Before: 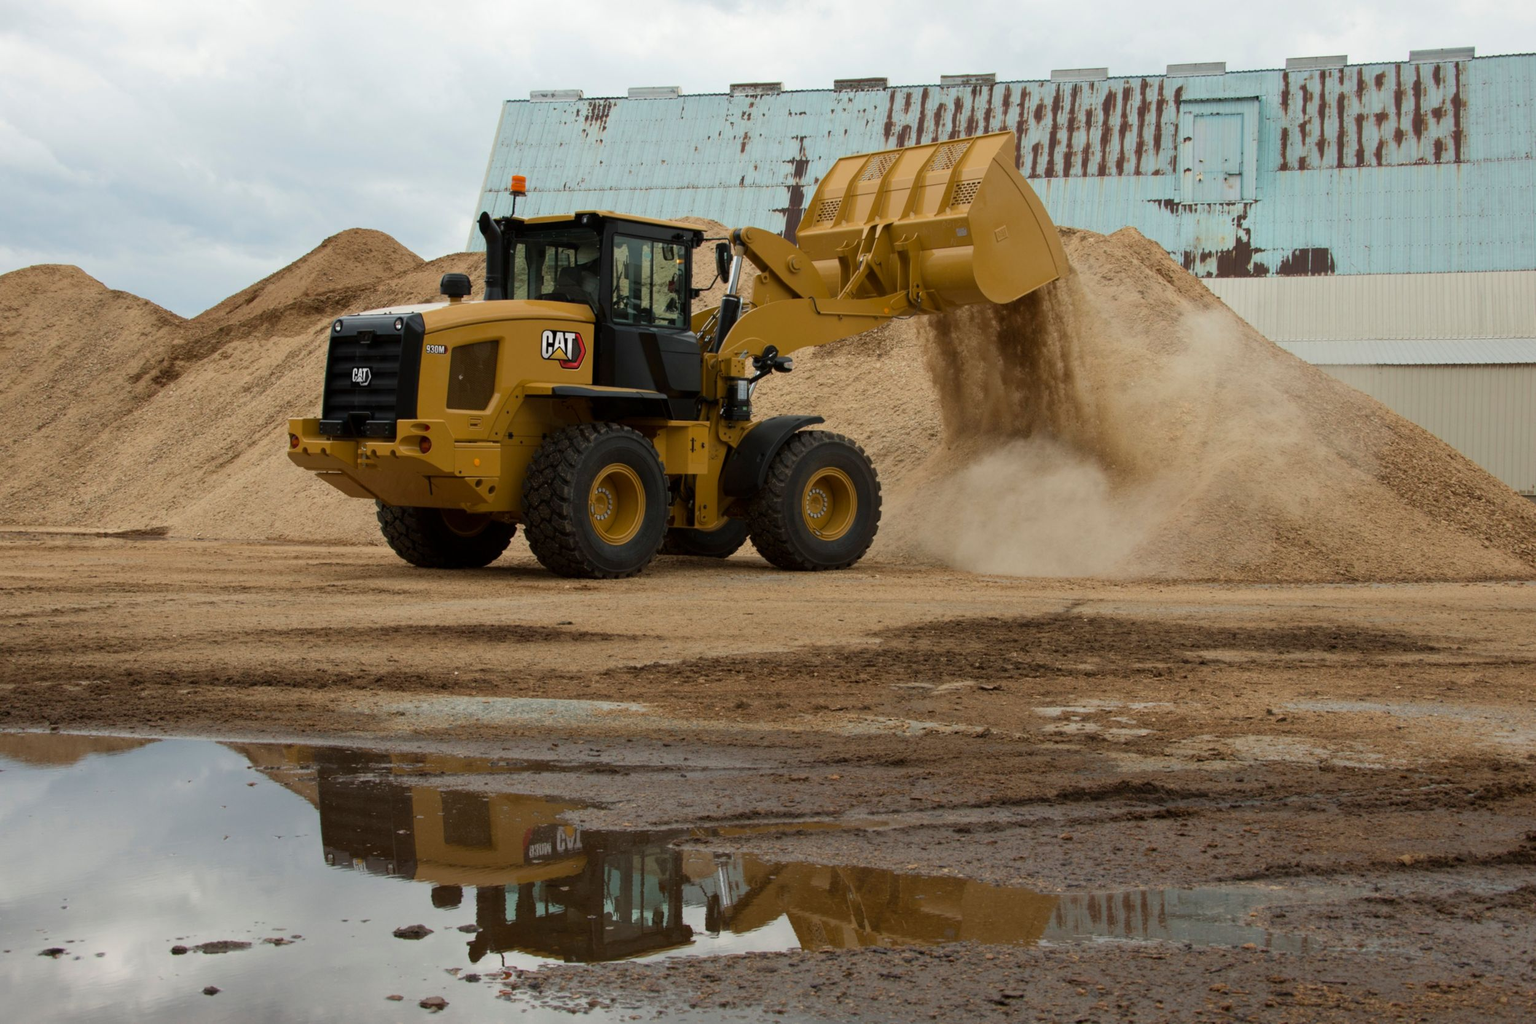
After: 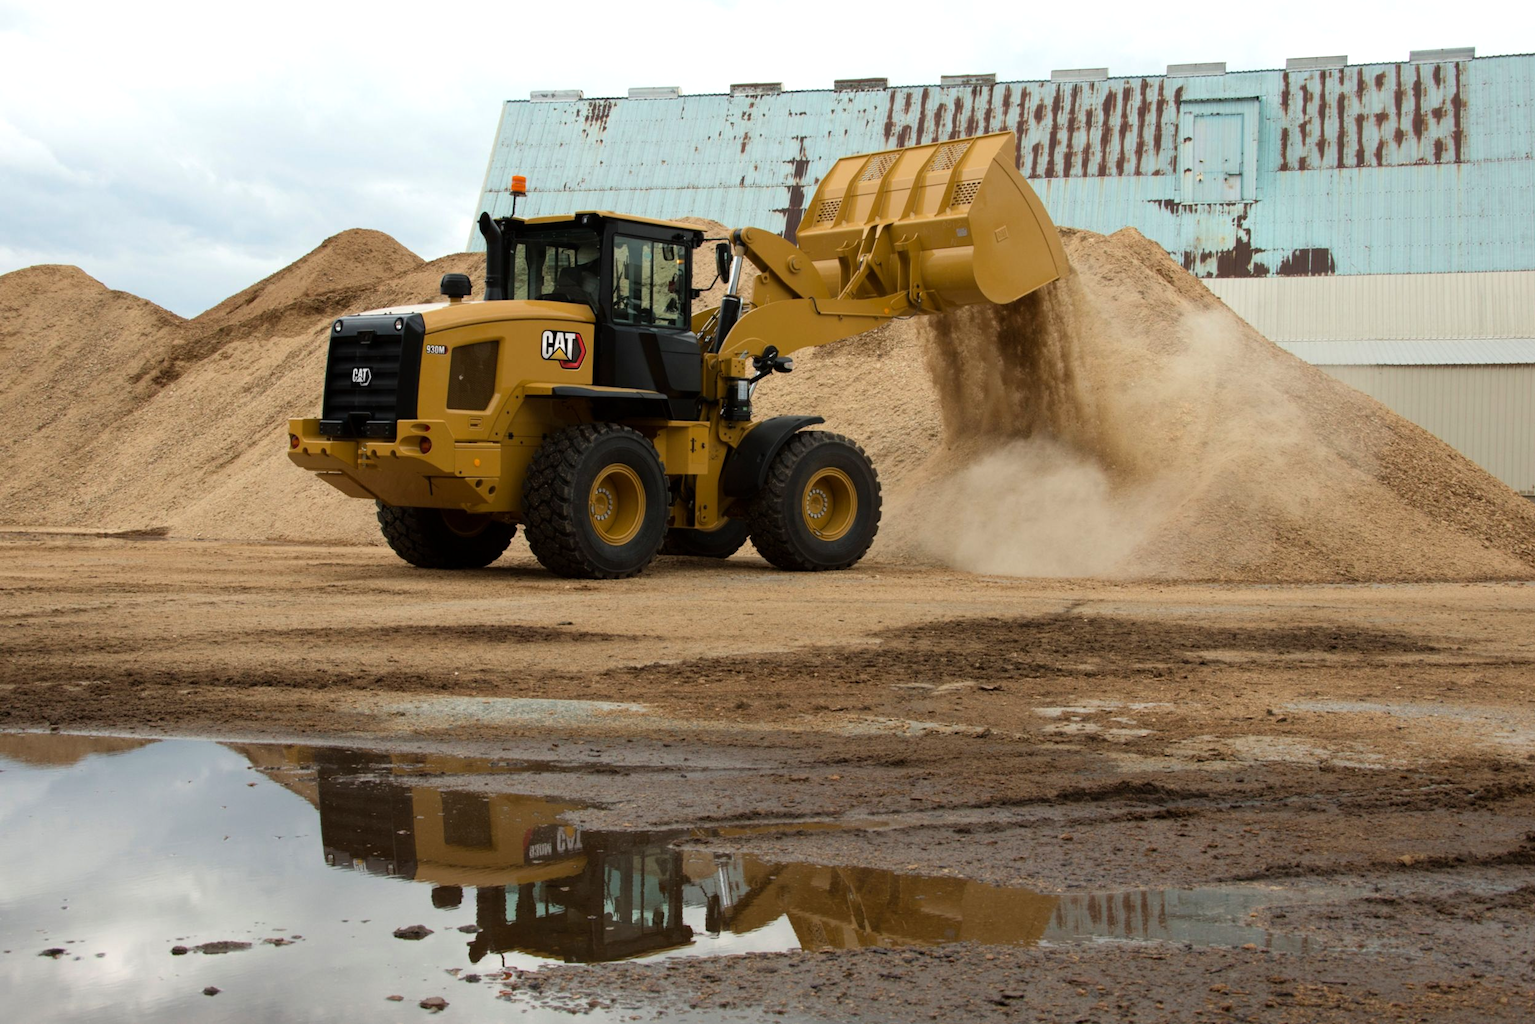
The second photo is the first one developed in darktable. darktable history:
tone equalizer: -8 EV -0.406 EV, -7 EV -0.411 EV, -6 EV -0.342 EV, -5 EV -0.216 EV, -3 EV 0.204 EV, -2 EV 0.331 EV, -1 EV 0.37 EV, +0 EV 0.427 EV, mask exposure compensation -0.511 EV
